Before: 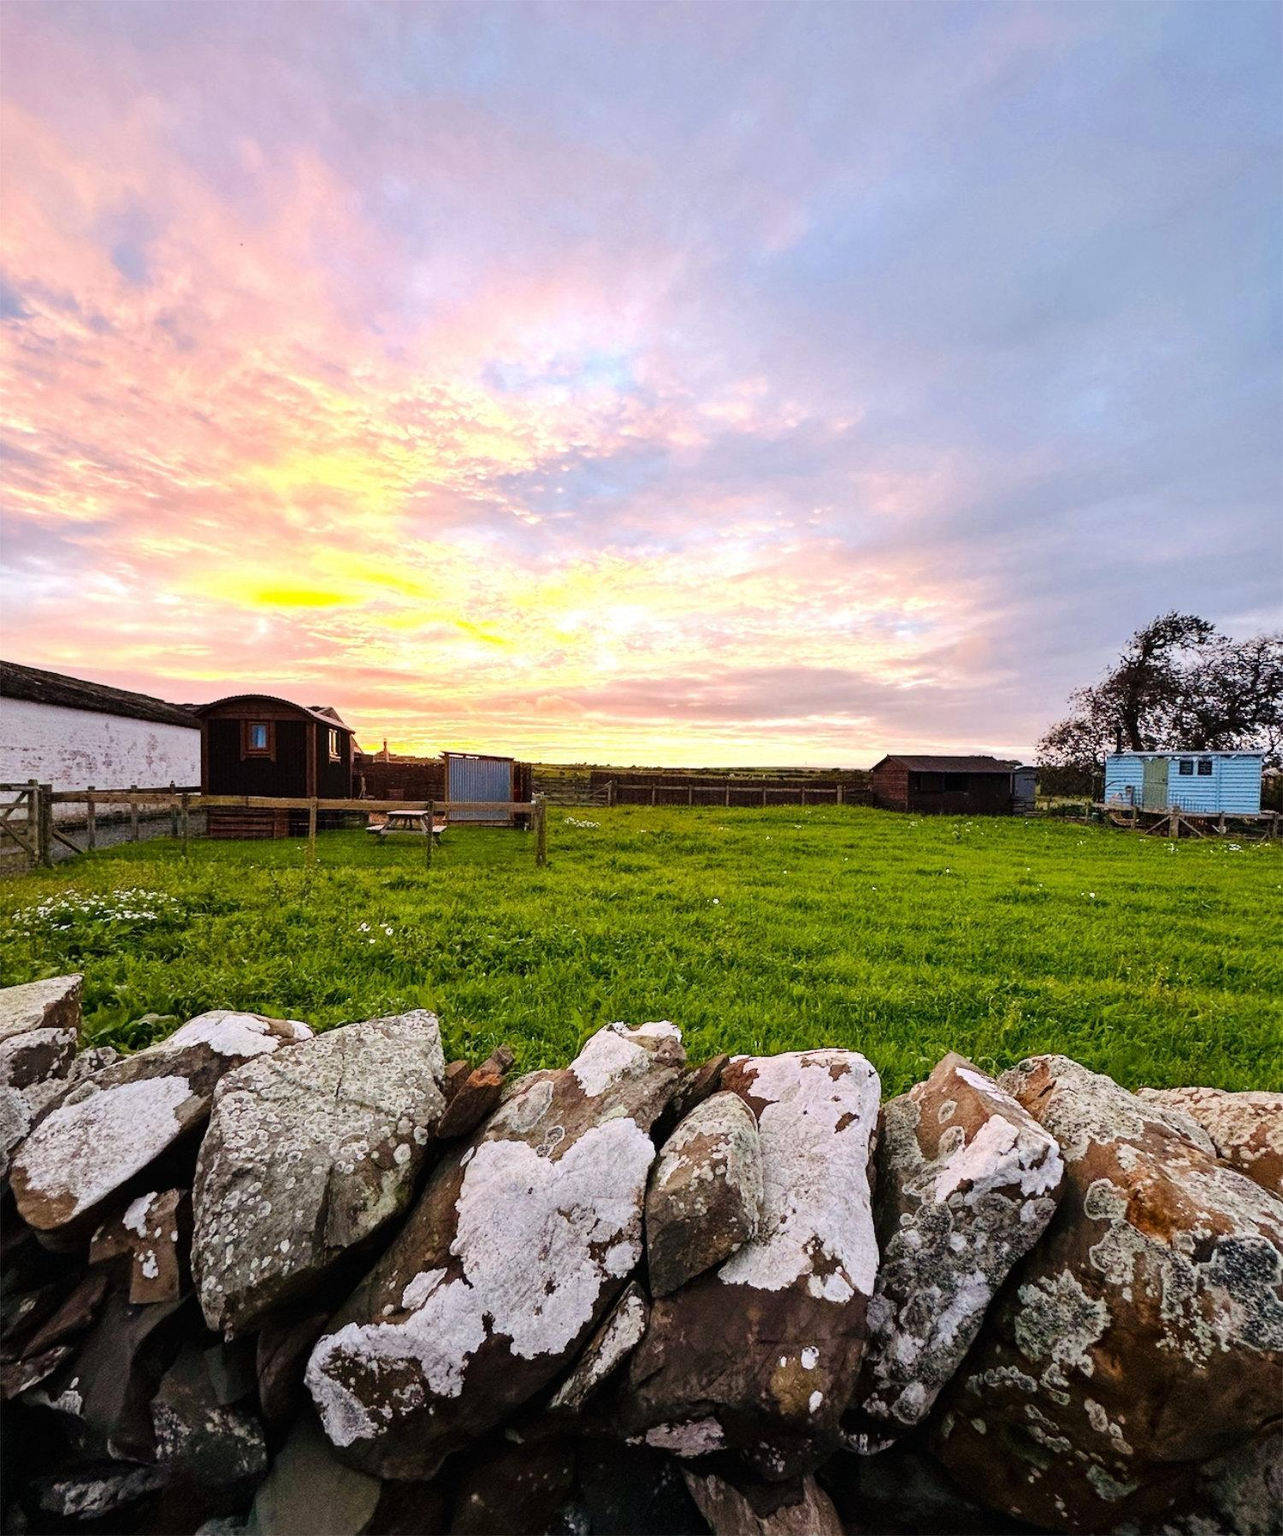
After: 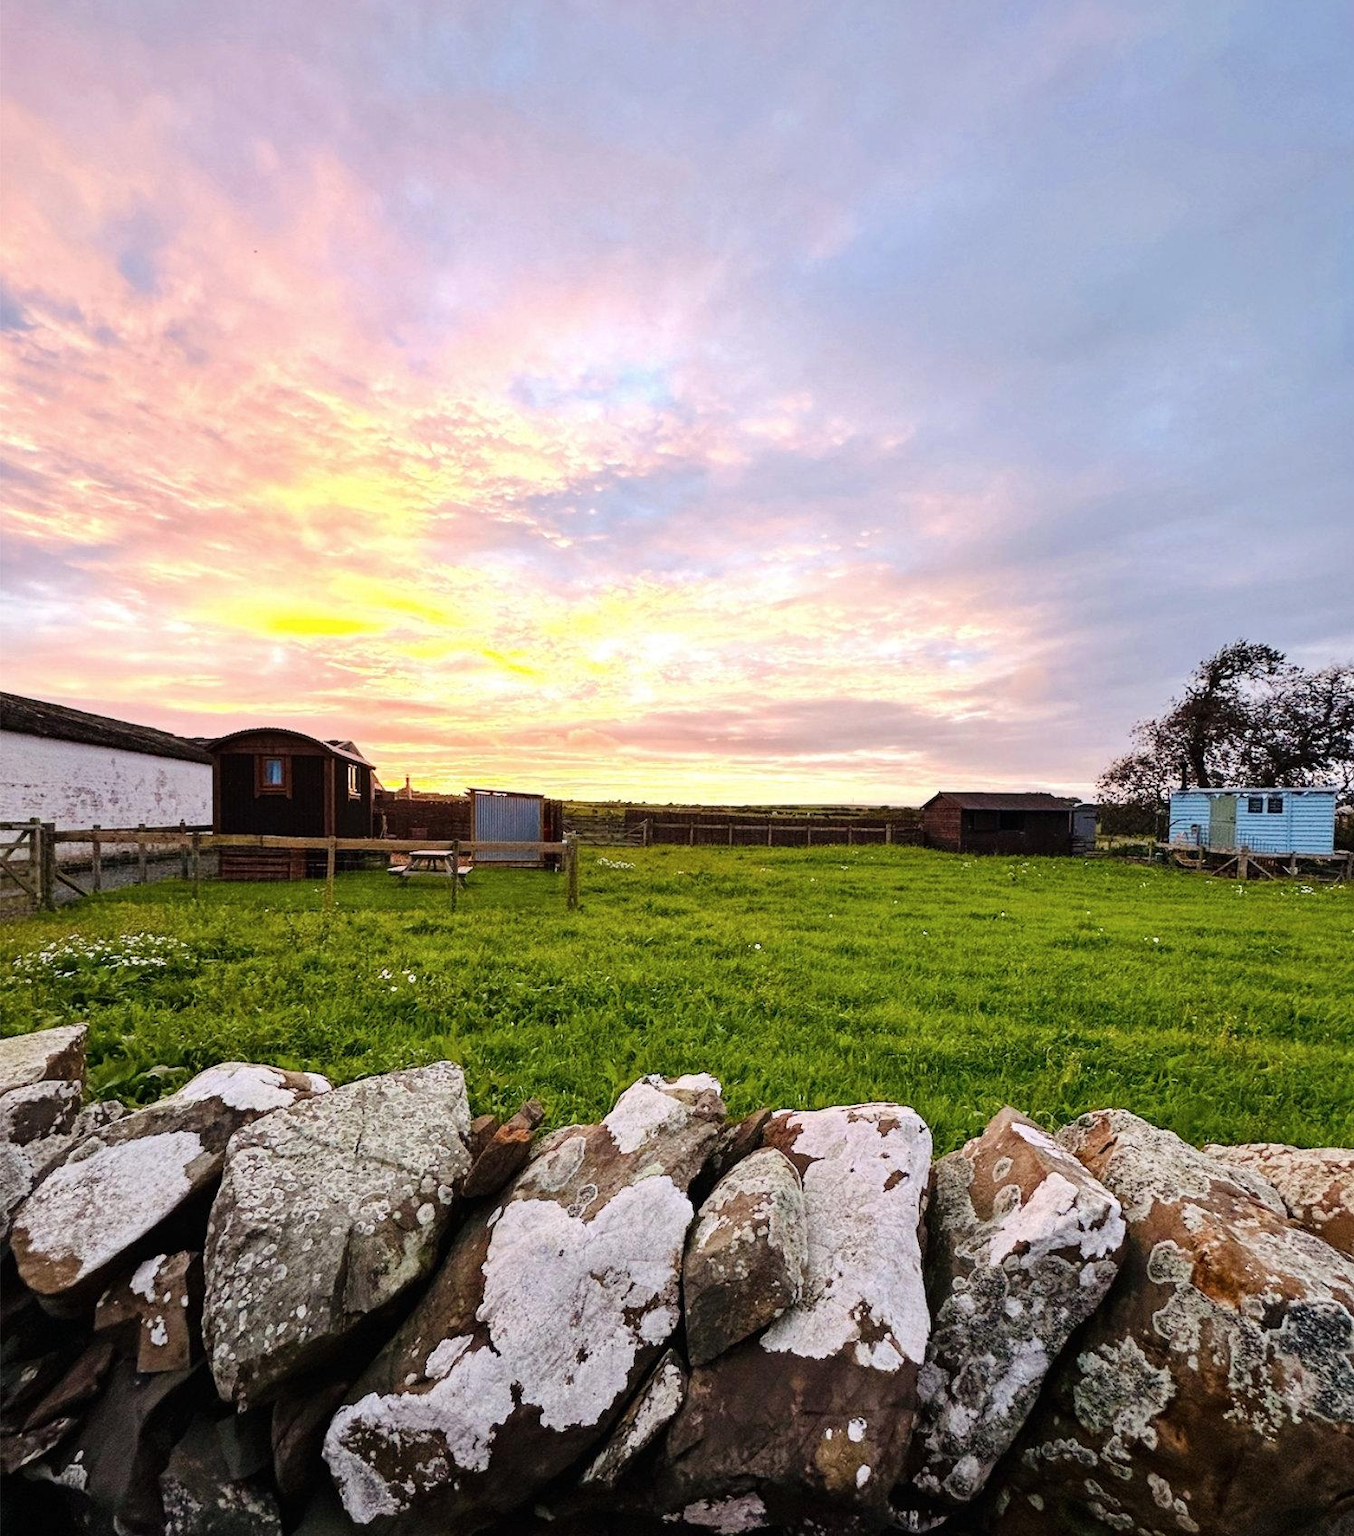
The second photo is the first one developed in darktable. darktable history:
crop: top 0.448%, right 0.264%, bottom 5.045%
contrast brightness saturation: saturation -0.05
